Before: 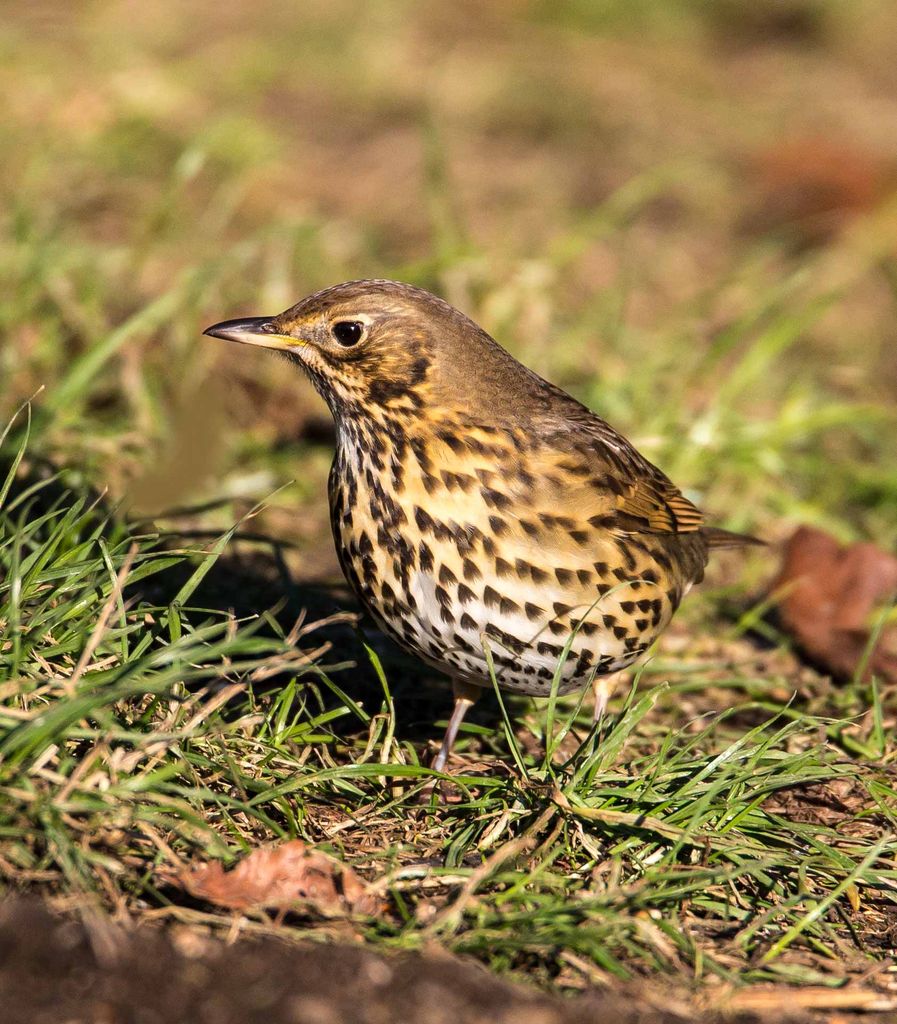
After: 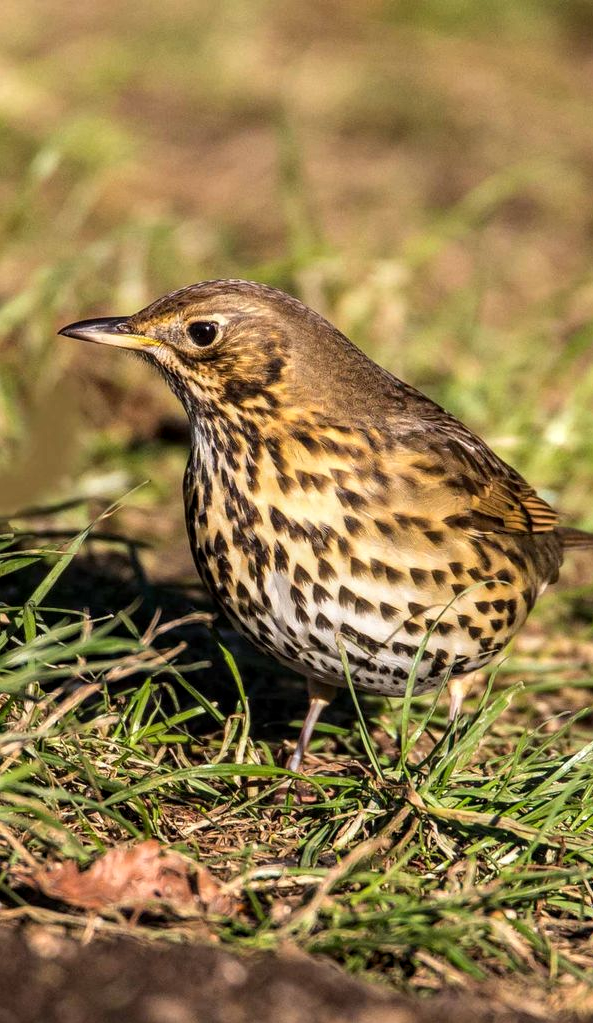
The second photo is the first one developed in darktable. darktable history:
local contrast: on, module defaults
crop and rotate: left 16.168%, right 17.673%
